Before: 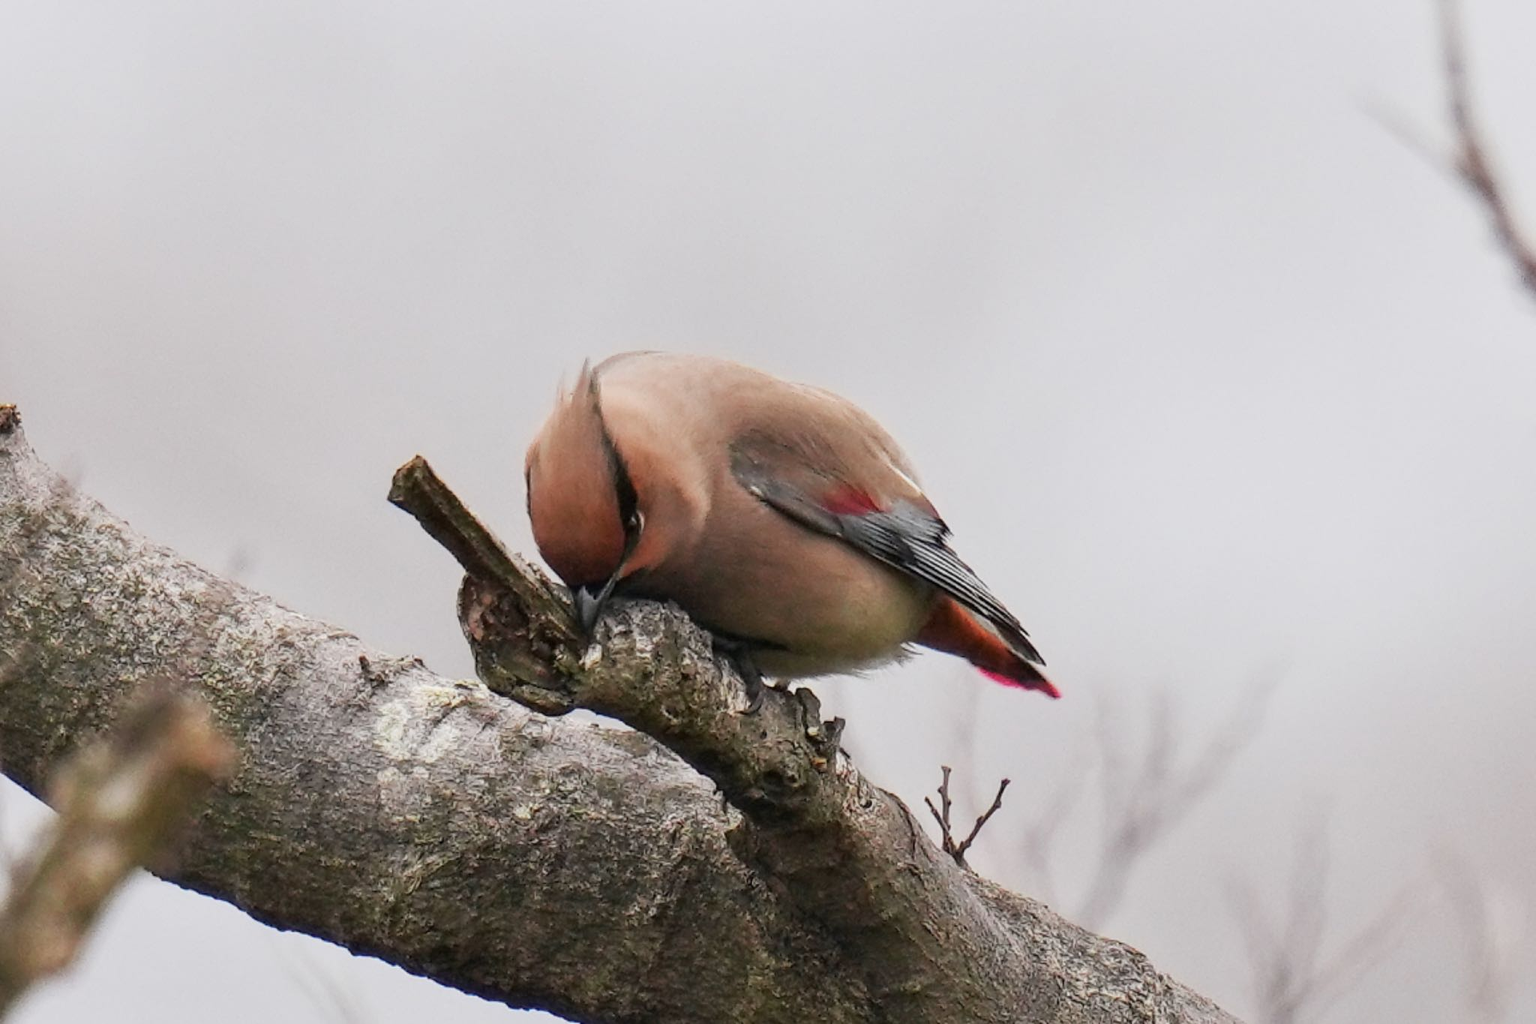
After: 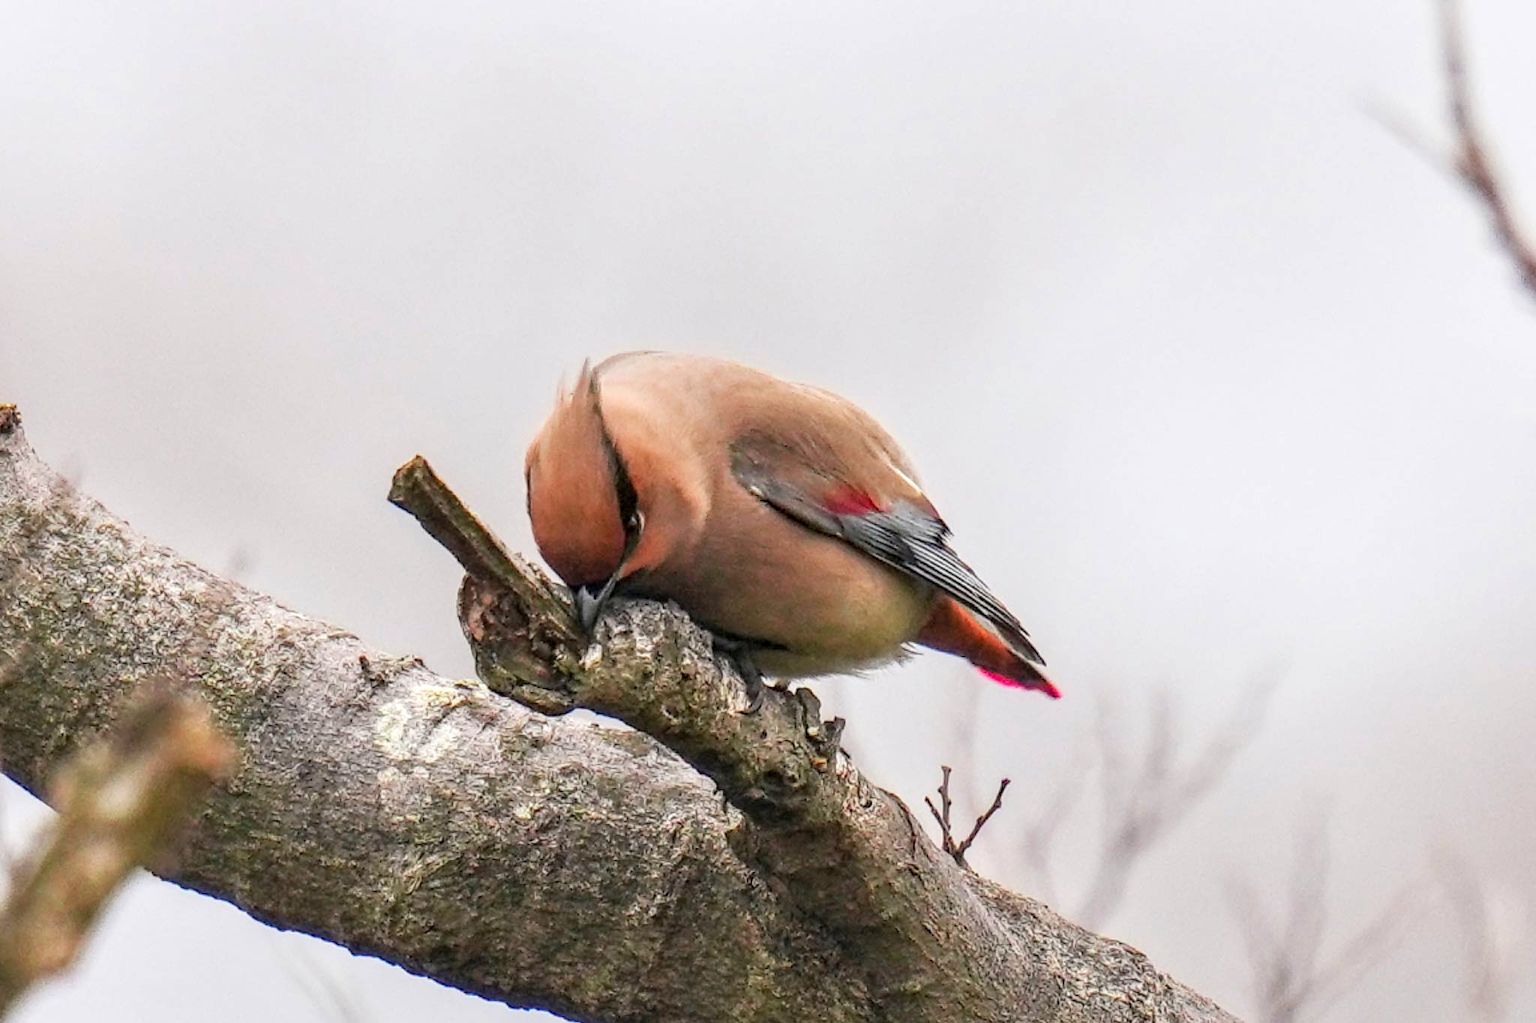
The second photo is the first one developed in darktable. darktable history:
haze removal: compatibility mode true, adaptive false
local contrast: on, module defaults
exposure: exposure 0.258 EV, compensate highlight preservation false
contrast brightness saturation: brightness 0.09, saturation 0.19
